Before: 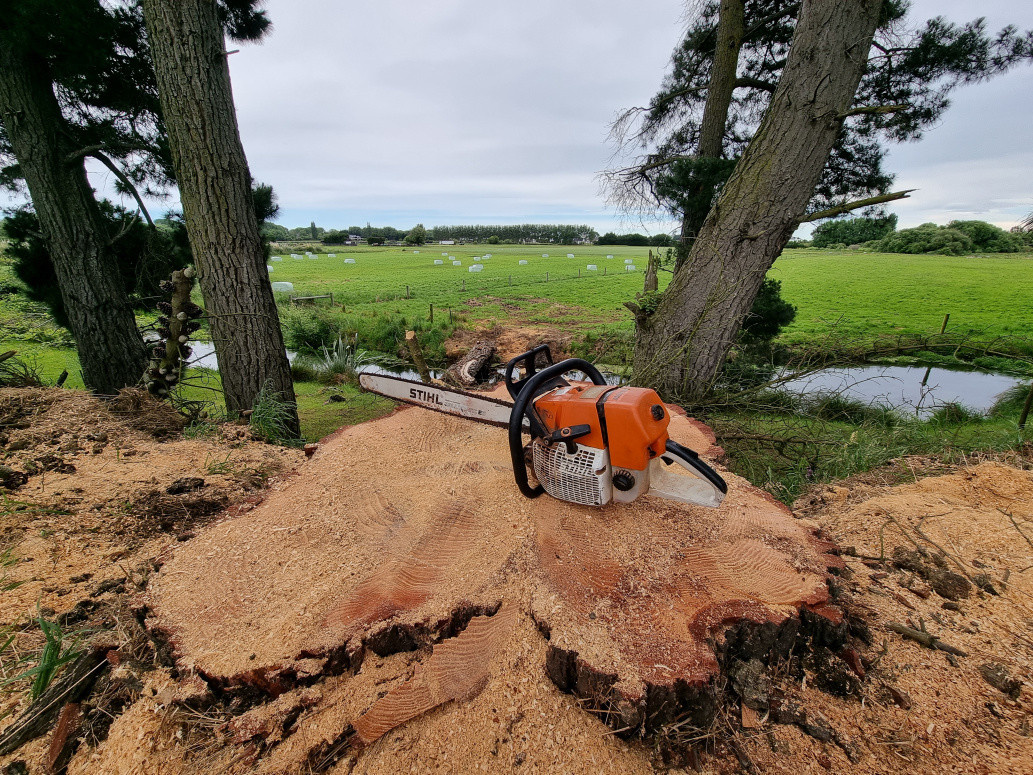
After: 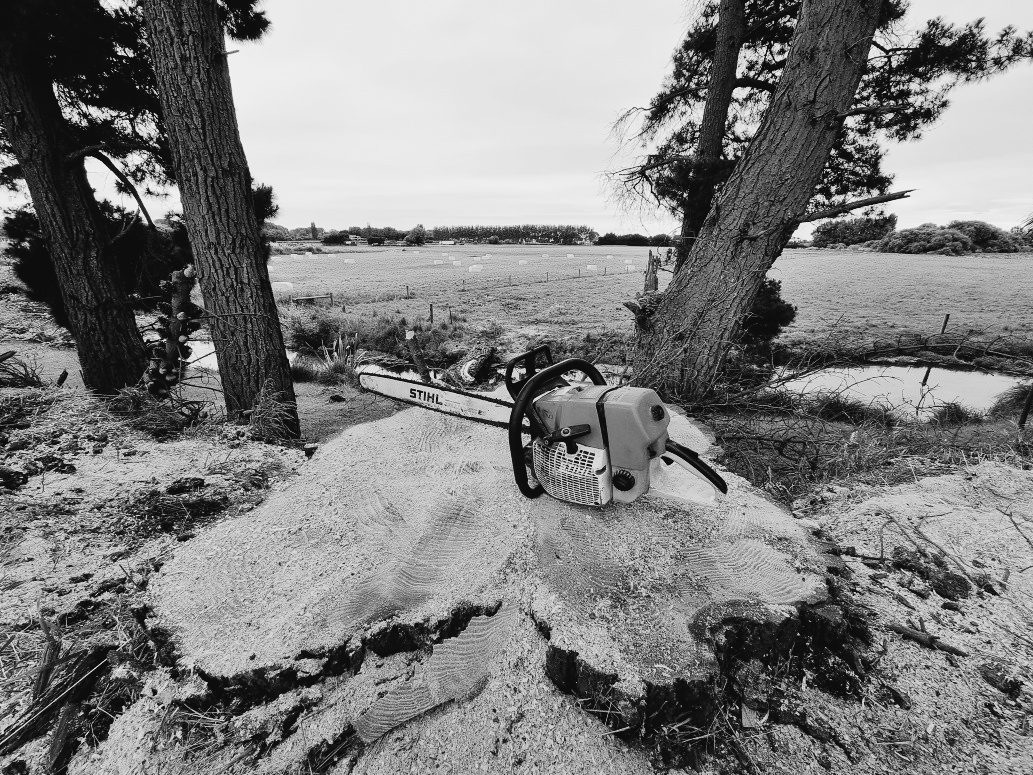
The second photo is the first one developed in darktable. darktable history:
tone curve: curves: ch0 [(0, 0.036) (0.037, 0.042) (0.184, 0.146) (0.438, 0.521) (0.54, 0.668) (0.698, 0.835) (0.856, 0.92) (1, 0.98)]; ch1 [(0, 0) (0.393, 0.415) (0.447, 0.448) (0.482, 0.459) (0.509, 0.496) (0.527, 0.525) (0.571, 0.602) (0.619, 0.671) (0.715, 0.729) (1, 1)]; ch2 [(0, 0) (0.369, 0.388) (0.449, 0.454) (0.499, 0.5) (0.521, 0.517) (0.53, 0.544) (0.561, 0.607) (0.674, 0.735) (1, 1)], color space Lab, independent channels, preserve colors none
color contrast: green-magenta contrast 1.69, blue-yellow contrast 1.49
monochrome: on, module defaults
